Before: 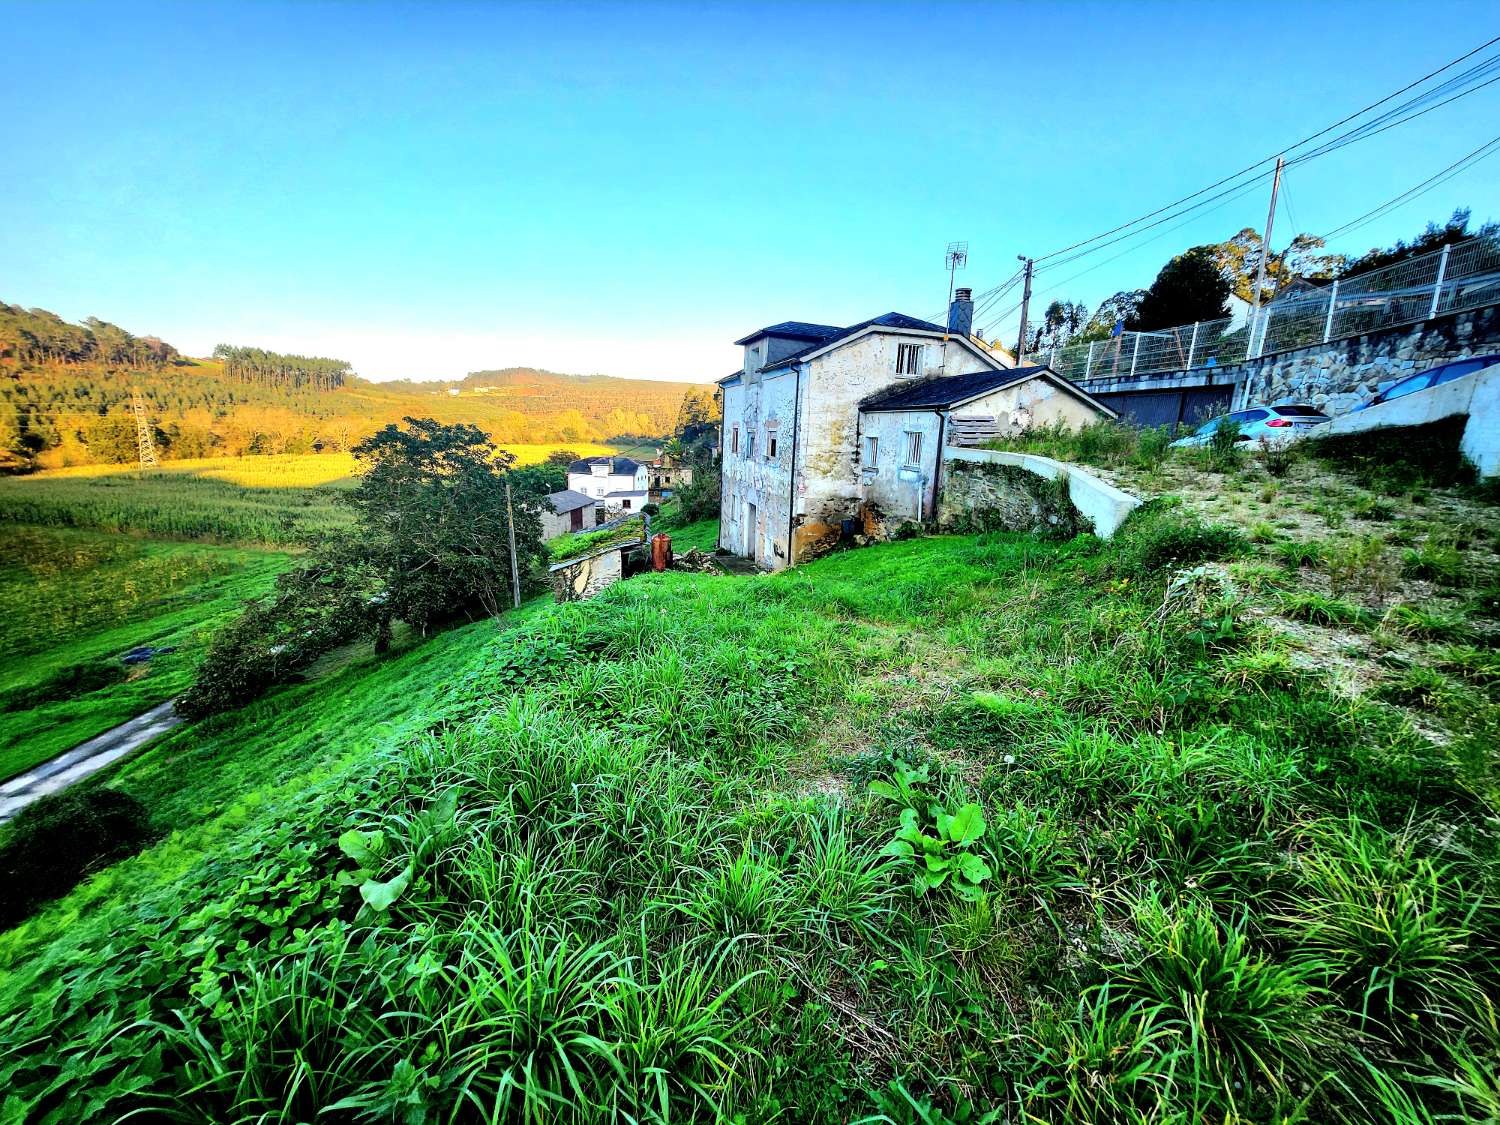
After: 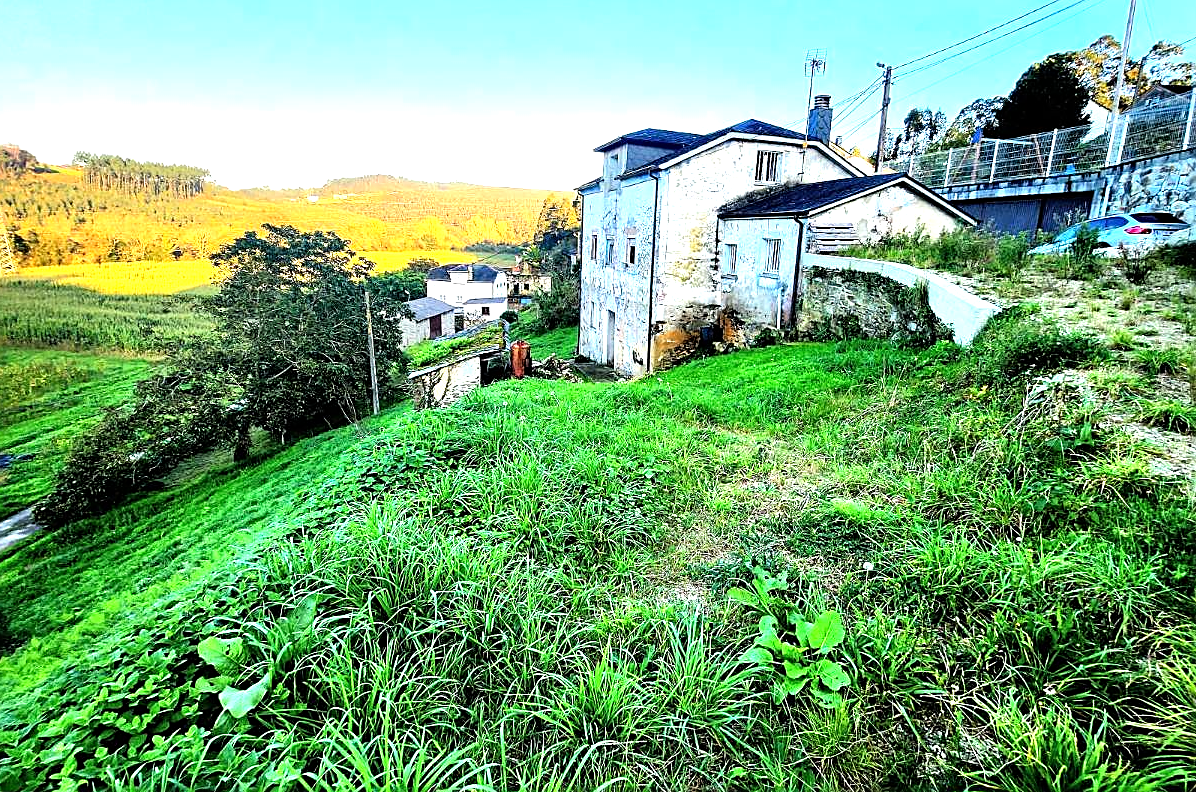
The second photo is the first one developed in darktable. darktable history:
sharpen: on, module defaults
crop: left 9.466%, top 17.223%, right 10.77%, bottom 12.334%
tone equalizer: -8 EV -0.753 EV, -7 EV -0.711 EV, -6 EV -0.601 EV, -5 EV -0.365 EV, -3 EV 0.372 EV, -2 EV 0.6 EV, -1 EV 0.693 EV, +0 EV 0.722 EV
